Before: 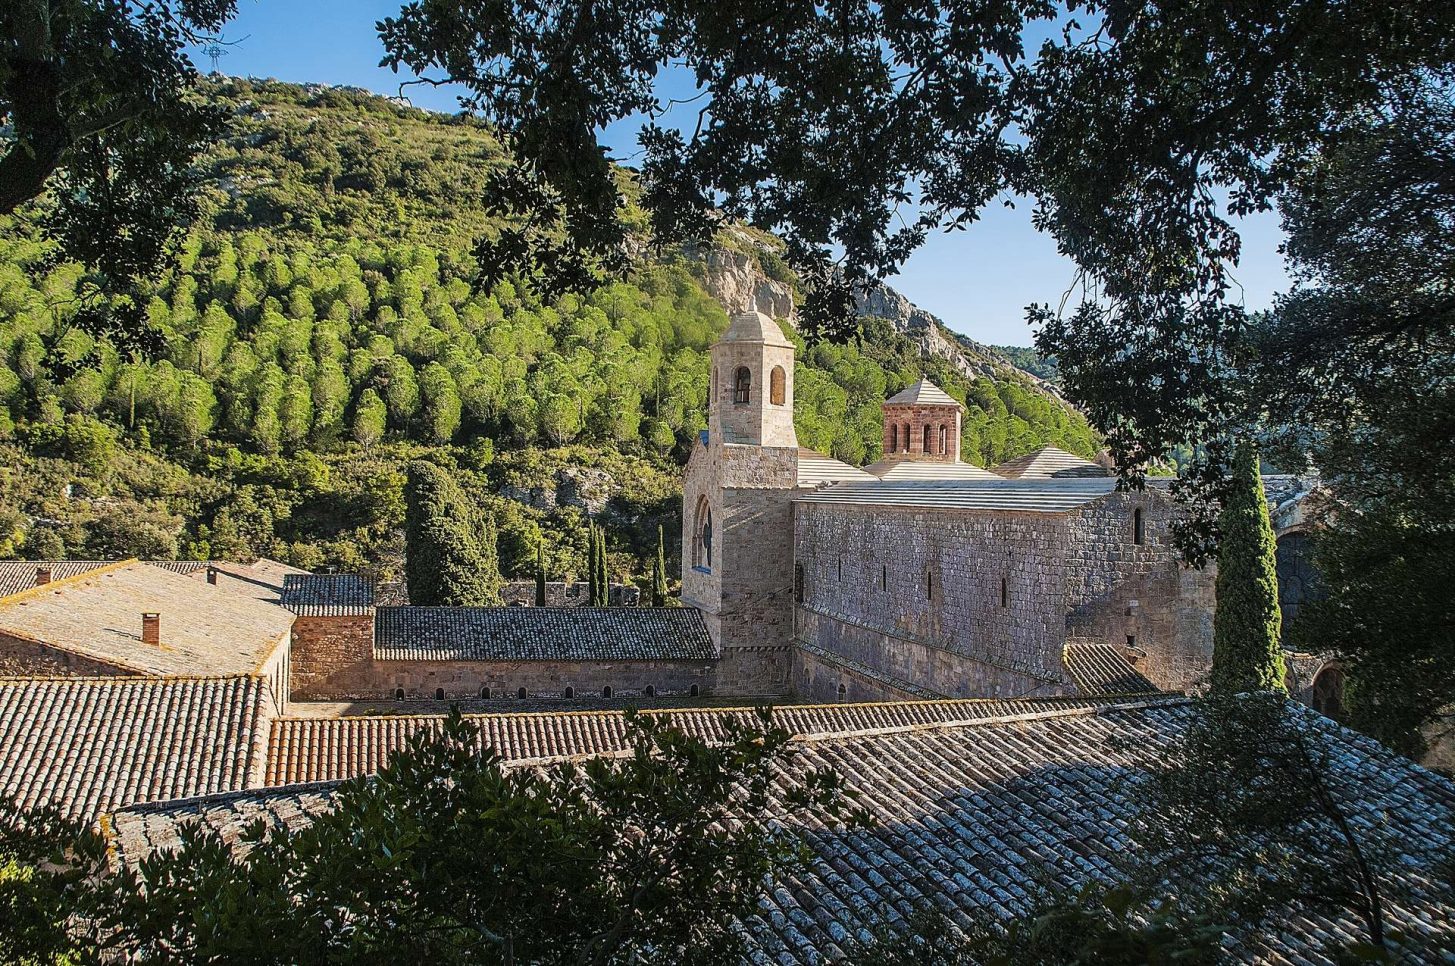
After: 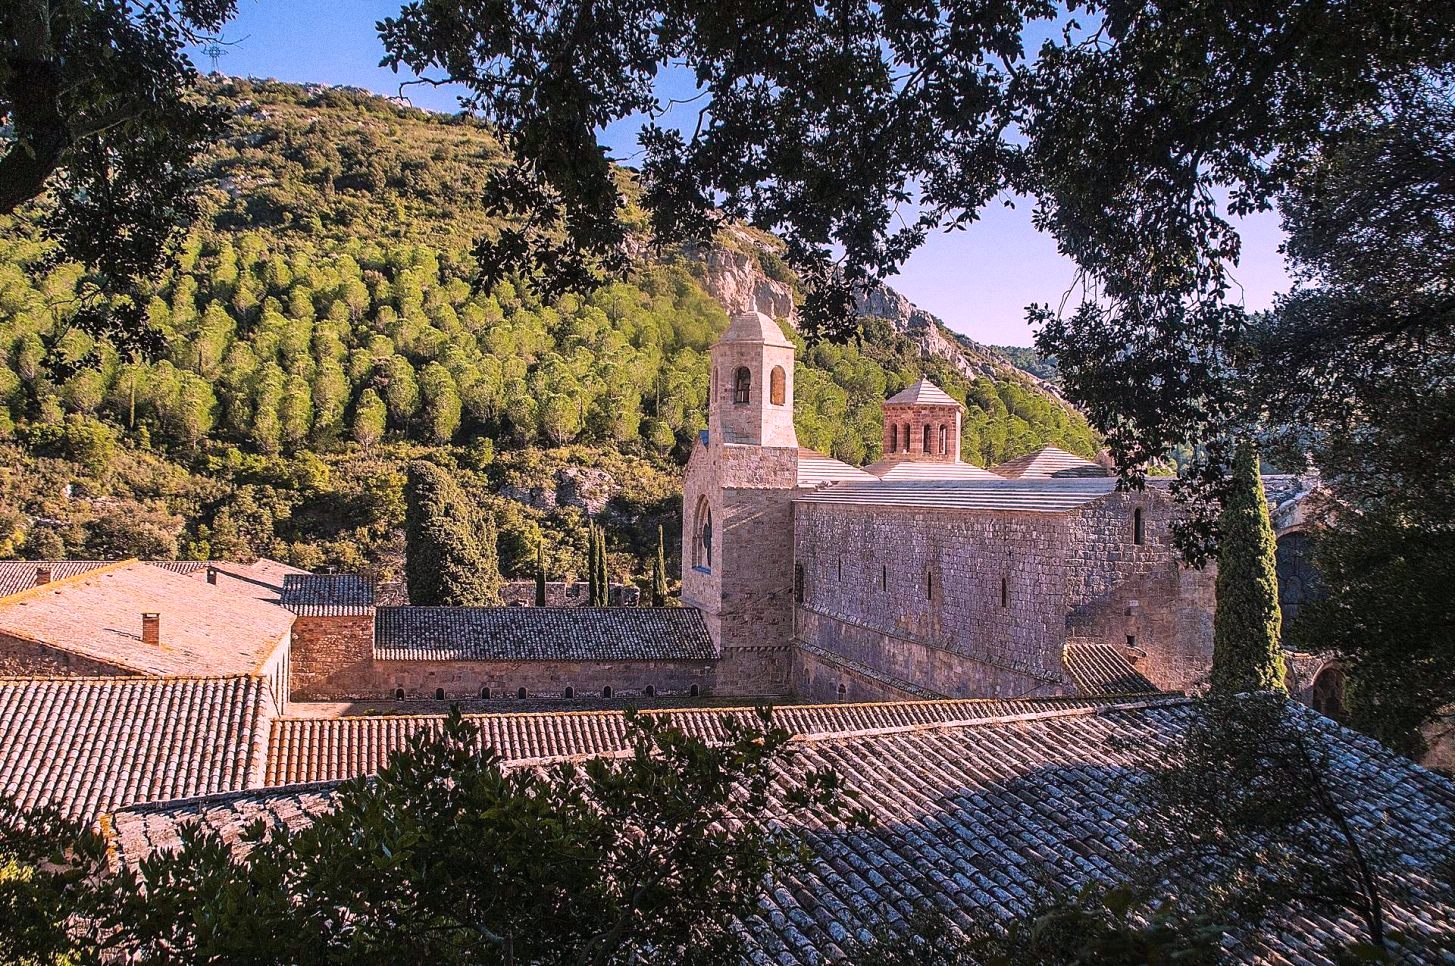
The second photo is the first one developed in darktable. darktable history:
grain: coarseness 0.09 ISO
white balance: red 1.188, blue 1.11
